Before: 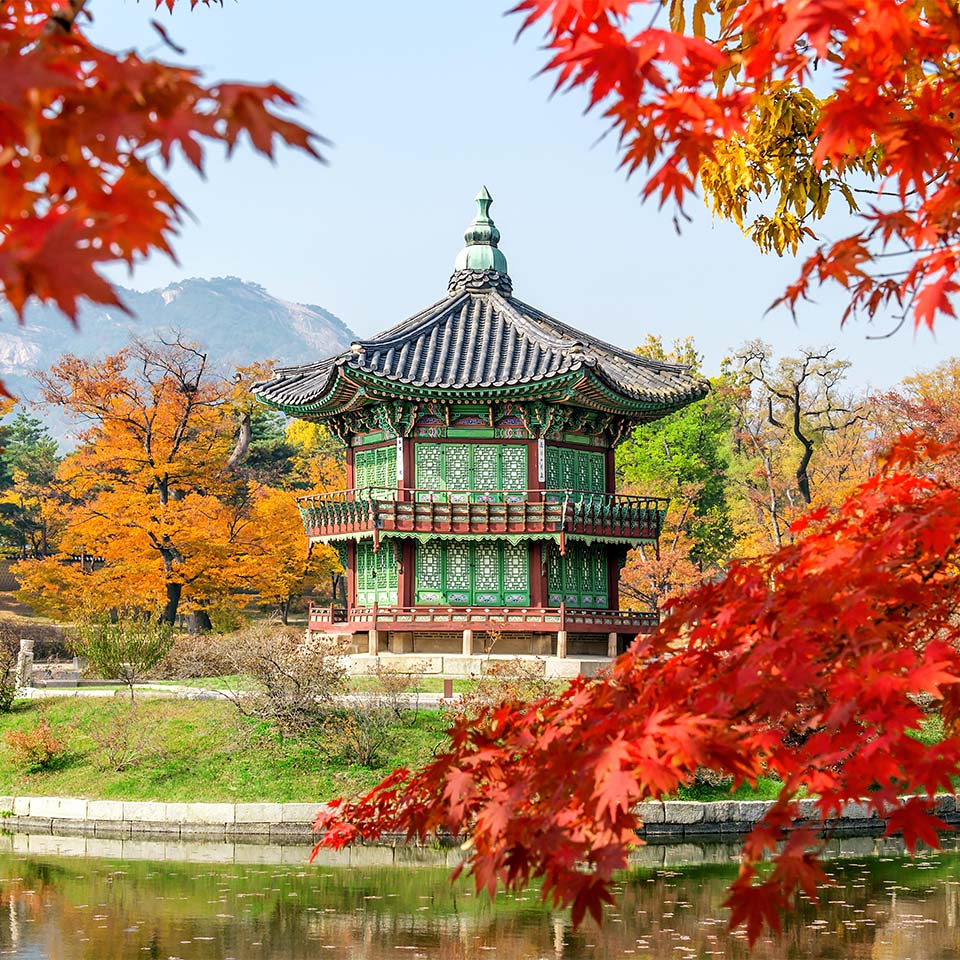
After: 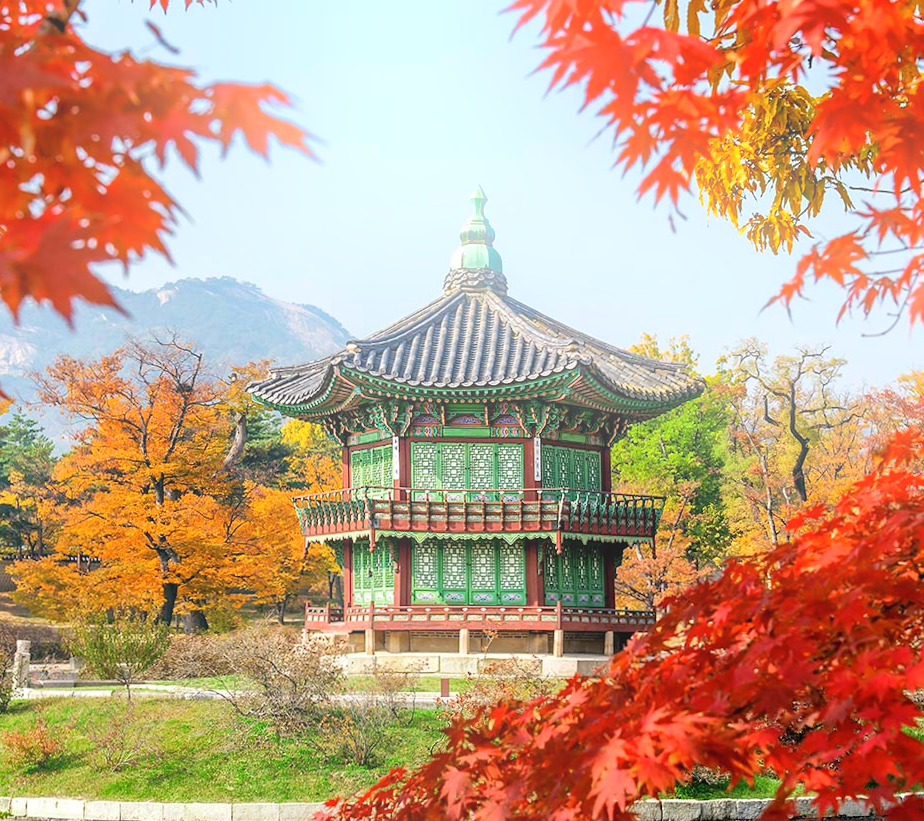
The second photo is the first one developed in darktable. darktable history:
bloom: on, module defaults
crop and rotate: angle 0.2°, left 0.275%, right 3.127%, bottom 14.18%
shadows and highlights: radius 108.52, shadows 44.07, highlights -67.8, low approximation 0.01, soften with gaussian
